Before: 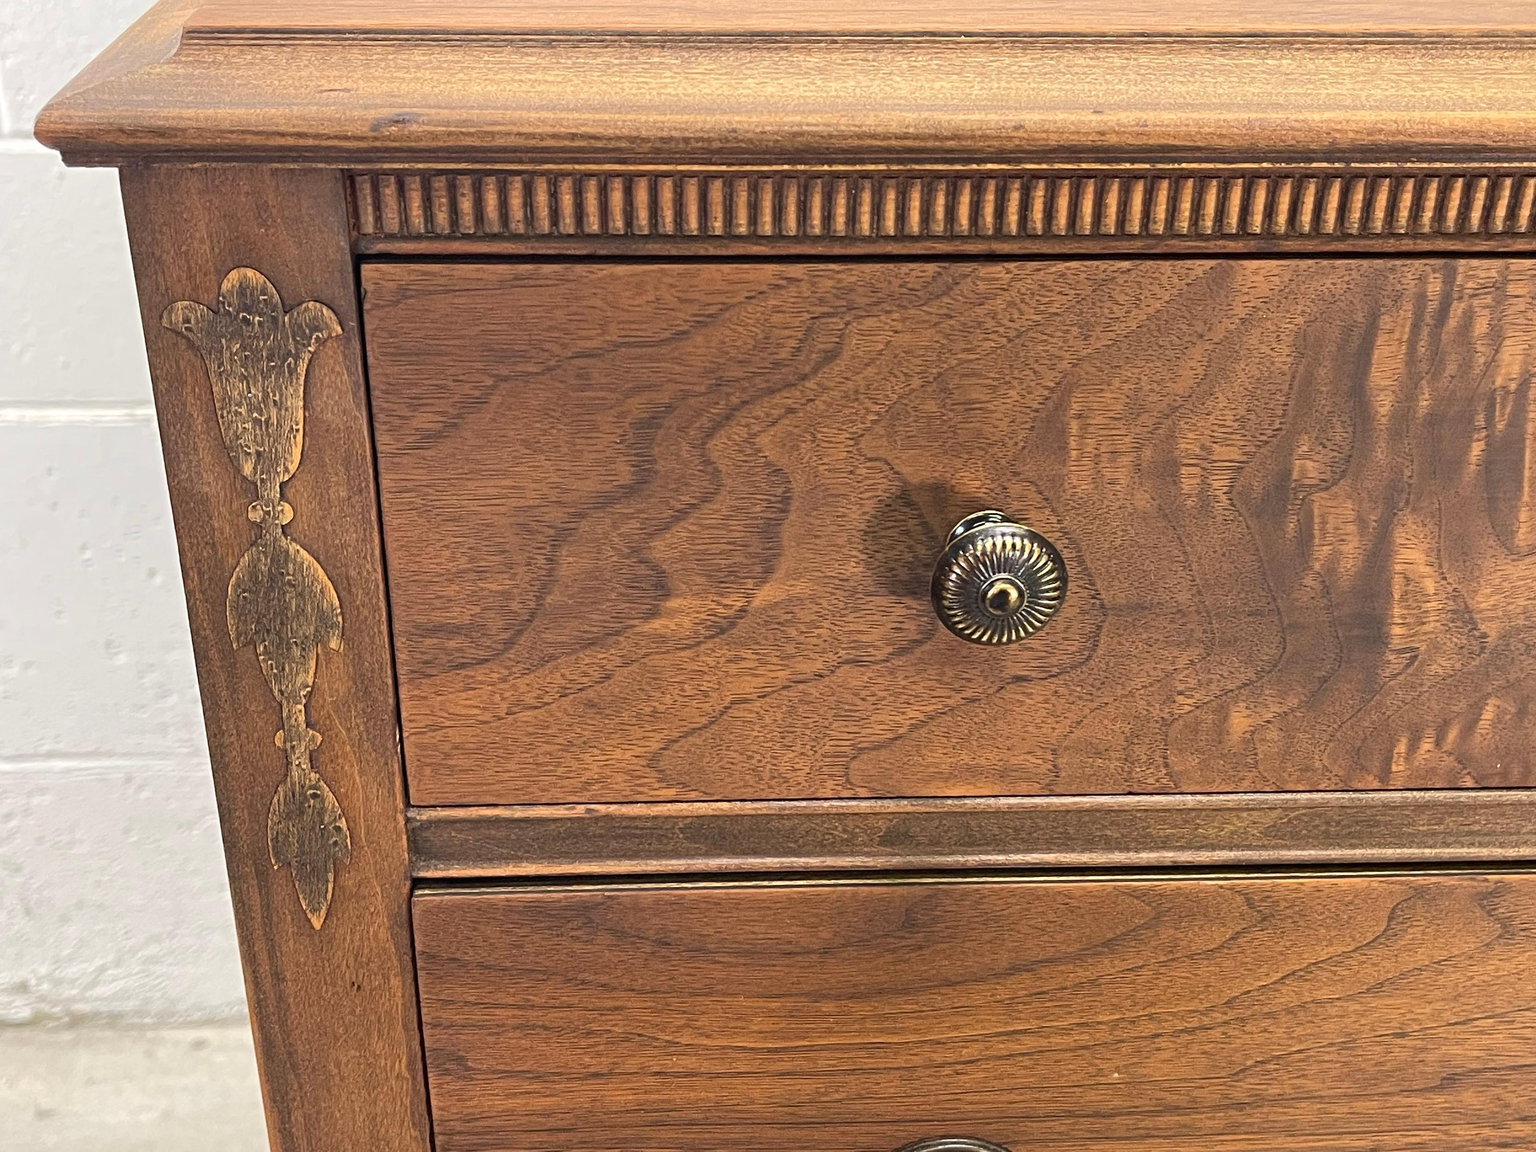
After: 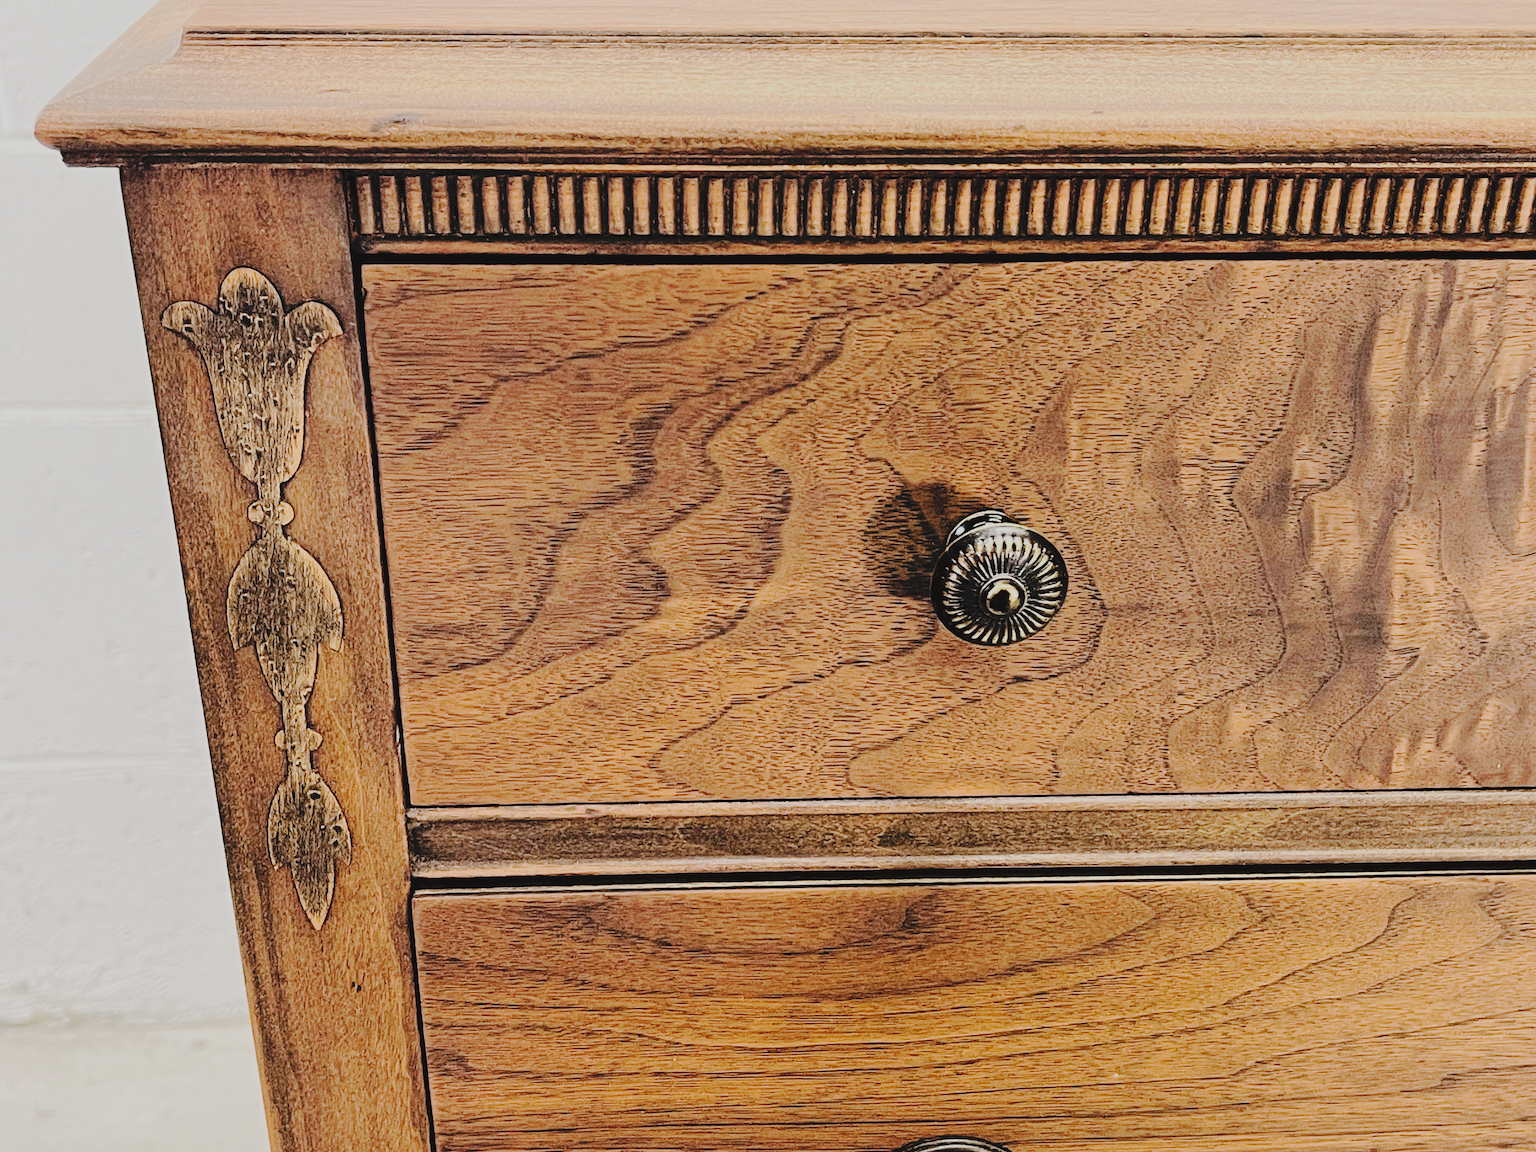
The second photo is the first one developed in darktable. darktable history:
tone curve: curves: ch0 [(0, 0) (0.003, 0.089) (0.011, 0.089) (0.025, 0.088) (0.044, 0.089) (0.069, 0.094) (0.1, 0.108) (0.136, 0.119) (0.177, 0.147) (0.224, 0.204) (0.277, 0.28) (0.335, 0.389) (0.399, 0.486) (0.468, 0.588) (0.543, 0.647) (0.623, 0.705) (0.709, 0.759) (0.801, 0.815) (0.898, 0.873) (1, 1)], preserve colors none
filmic rgb: black relative exposure -2.8 EV, white relative exposure 4.56 EV, threshold 6 EV, hardness 1.71, contrast 1.267, enable highlight reconstruction true
